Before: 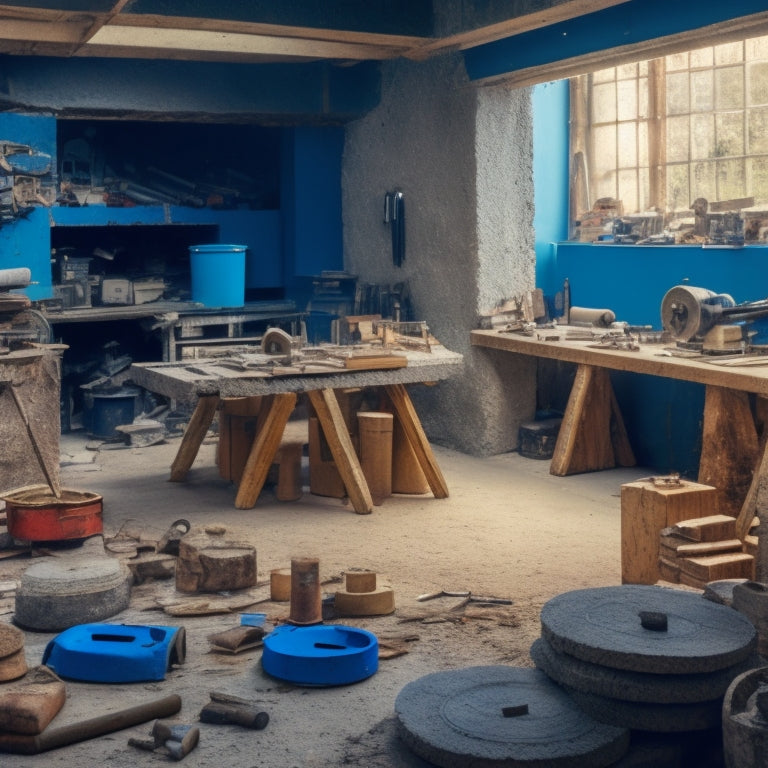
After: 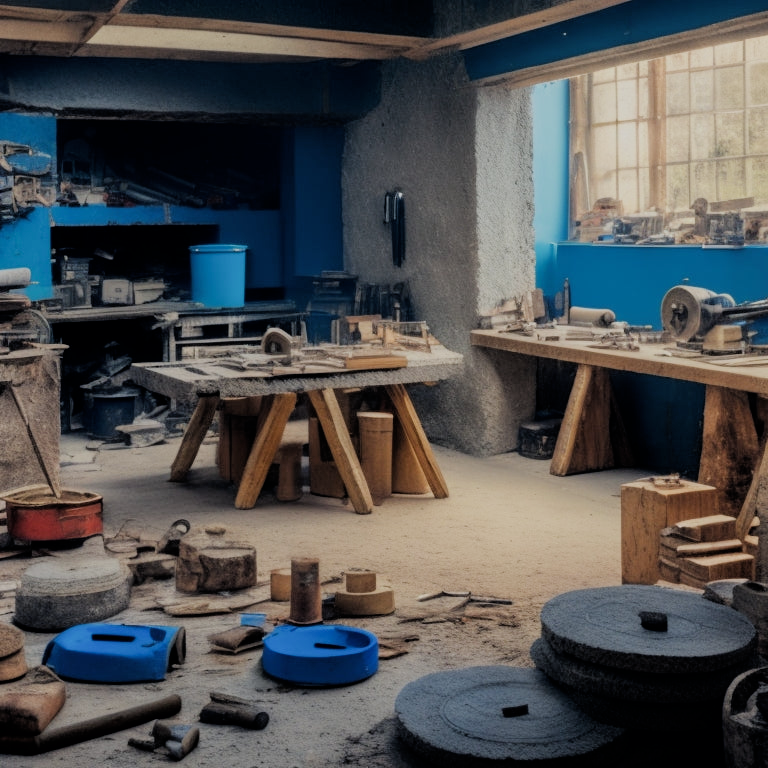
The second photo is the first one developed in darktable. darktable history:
filmic rgb: black relative exposure -4.34 EV, white relative exposure 4.56 EV, hardness 2.39, contrast 1.06
